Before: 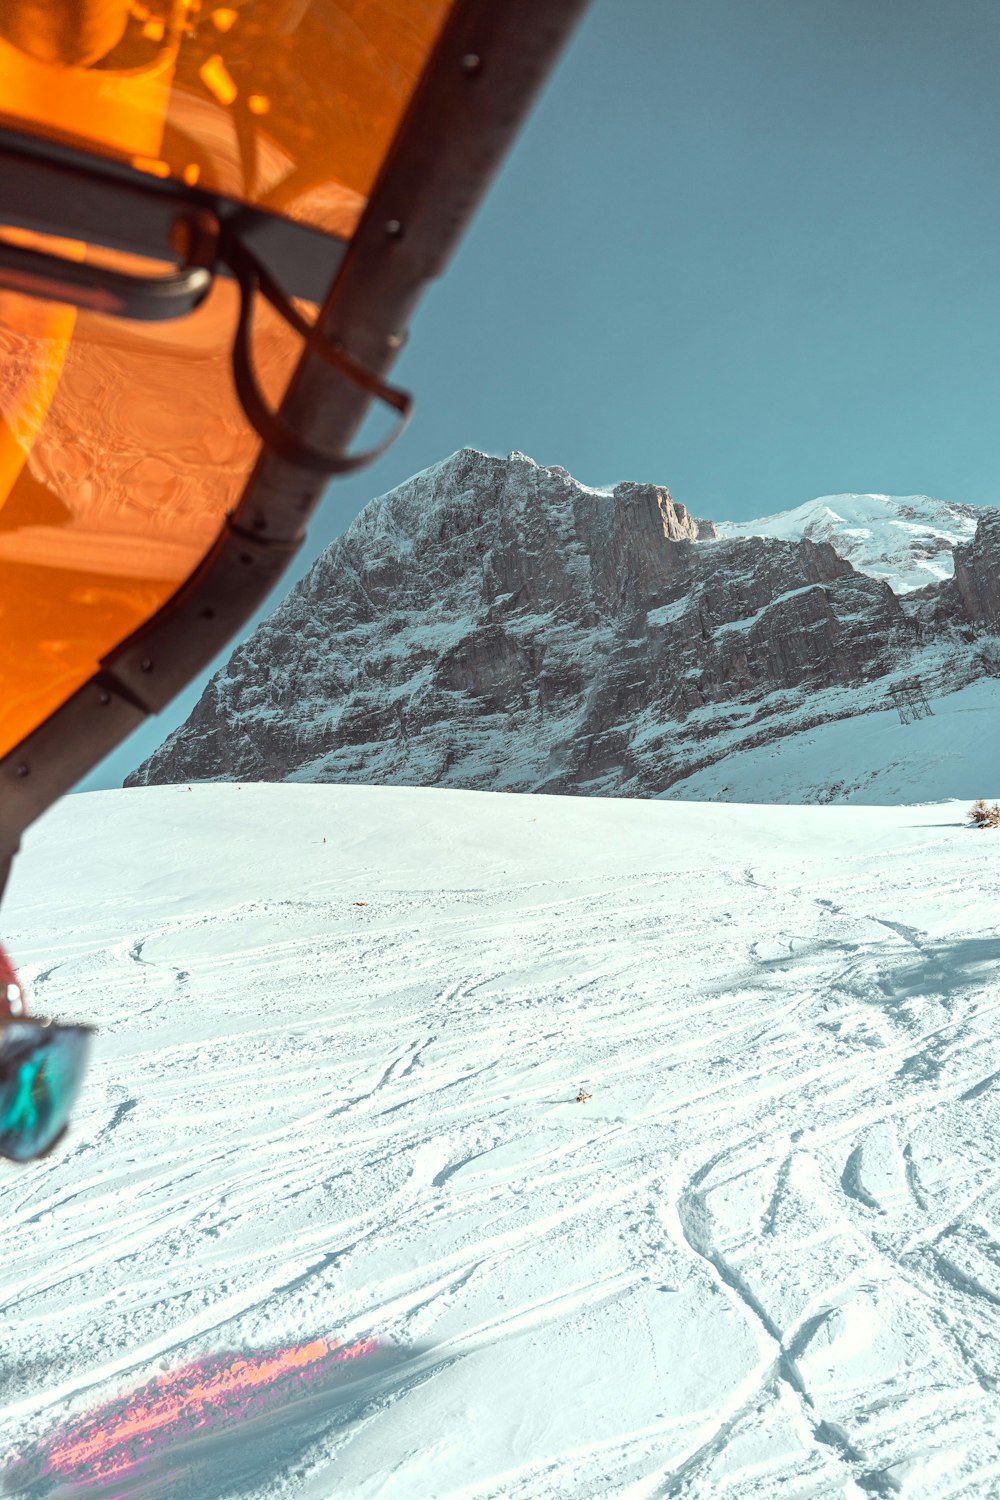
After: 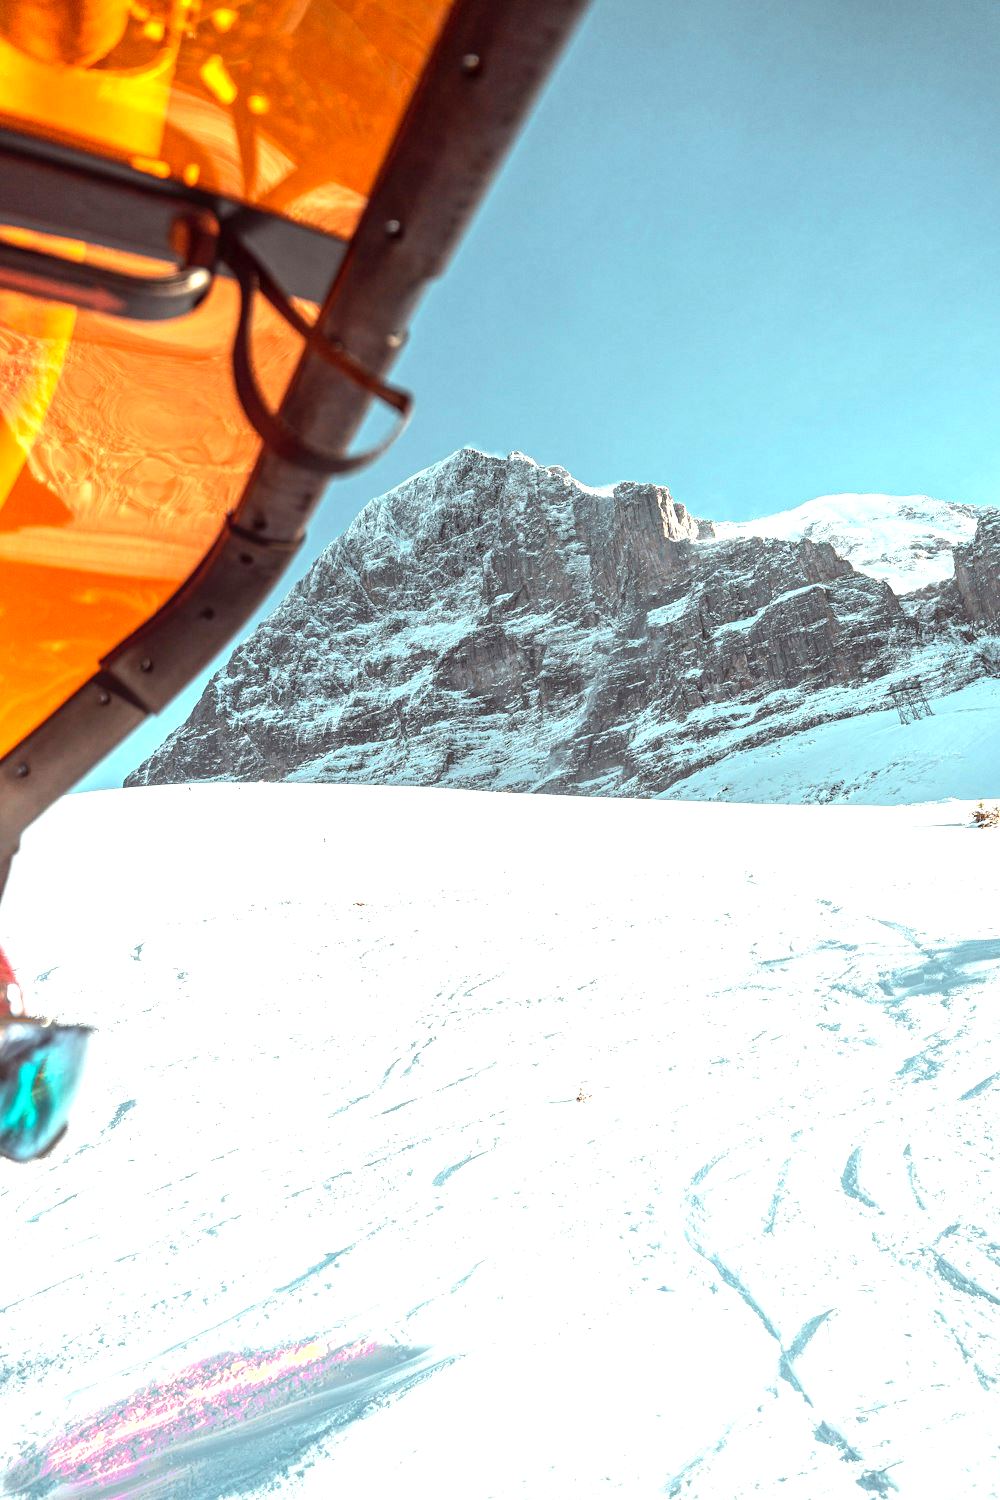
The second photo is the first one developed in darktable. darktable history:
local contrast: on, module defaults
levels: levels [0, 0.374, 0.749]
